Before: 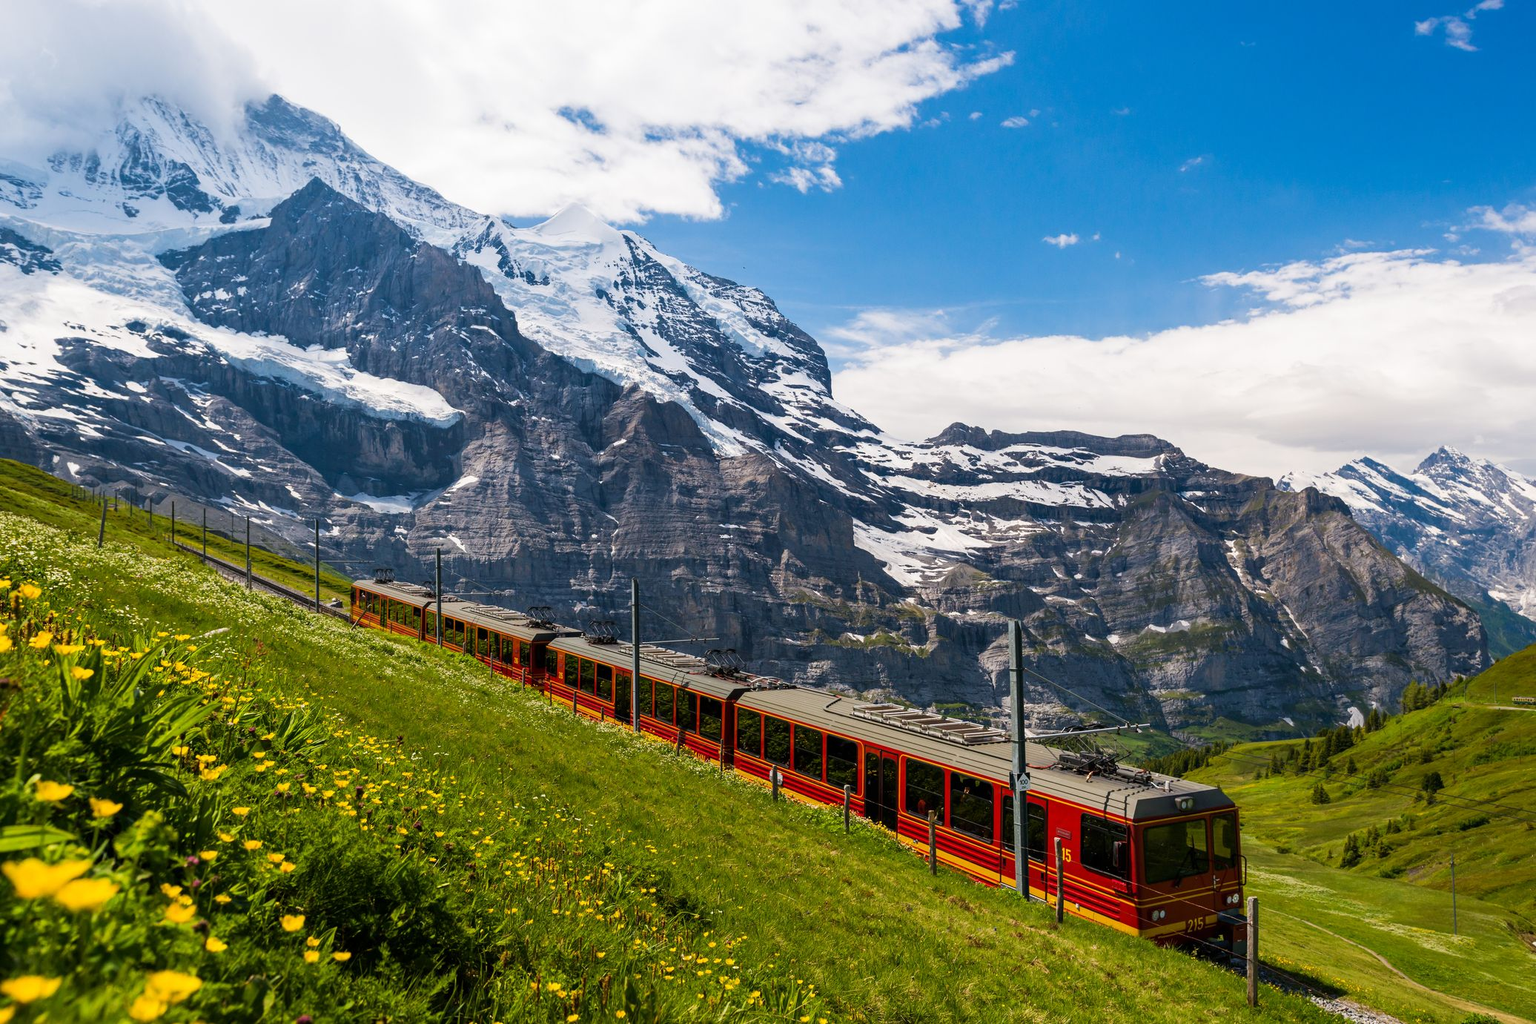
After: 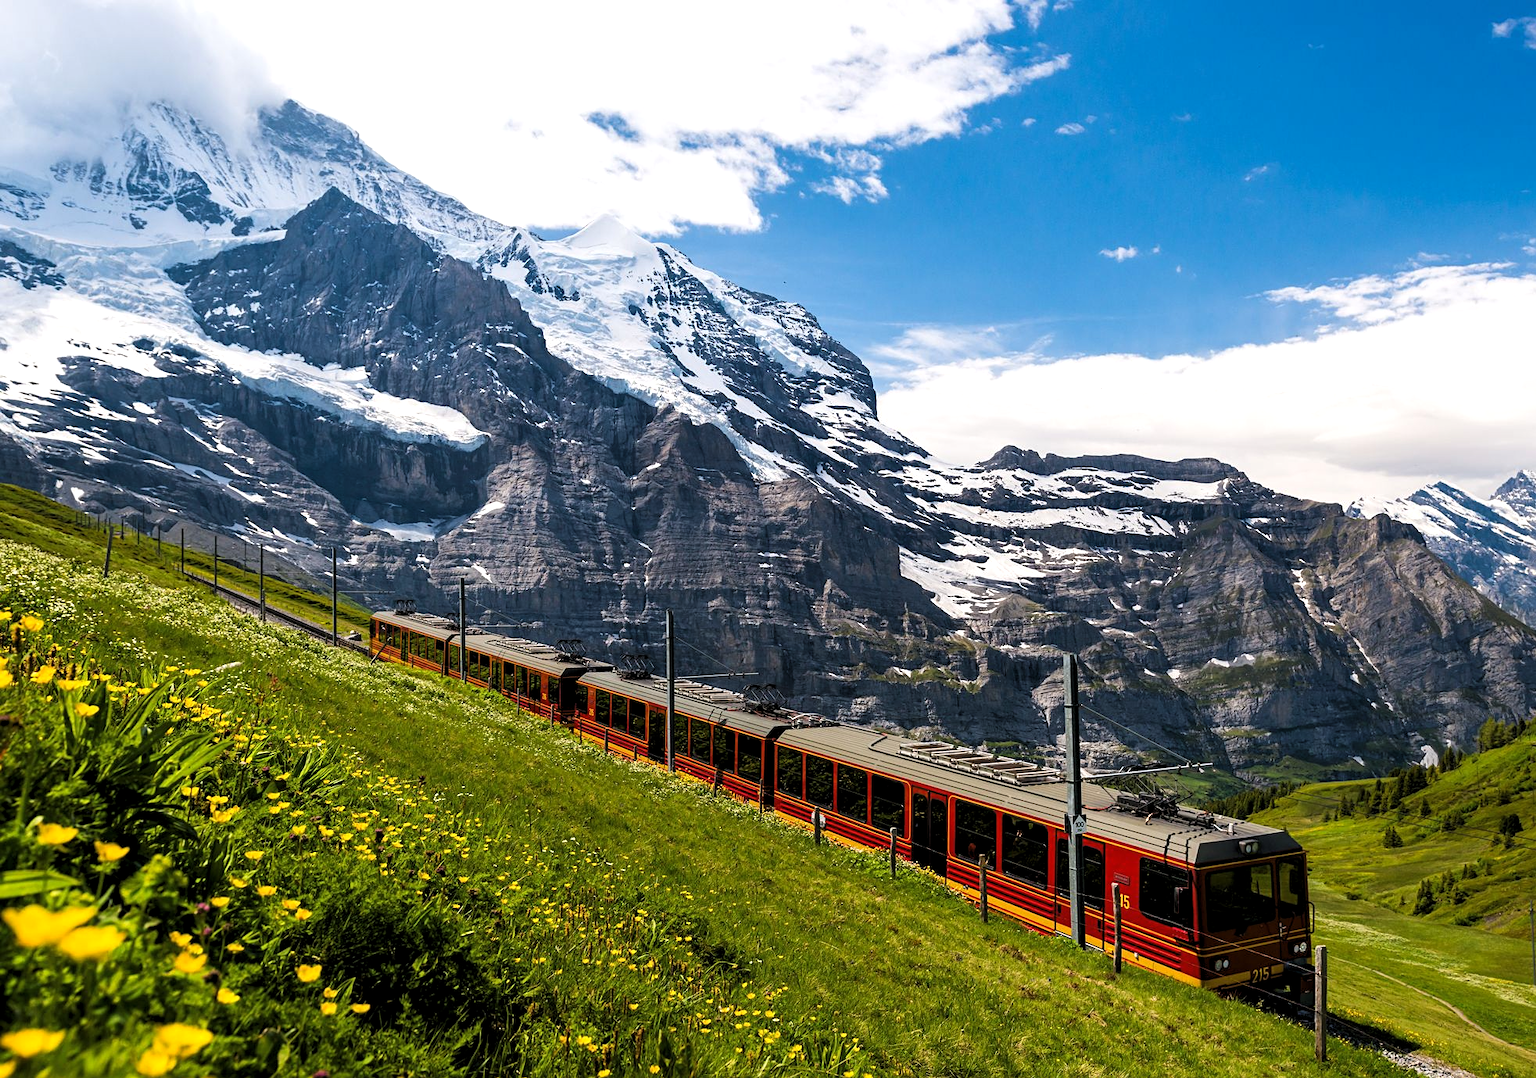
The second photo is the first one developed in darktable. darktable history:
sharpen: amount 0.208
levels: levels [0.062, 0.494, 0.925]
crop and rotate: left 0%, right 5.159%
